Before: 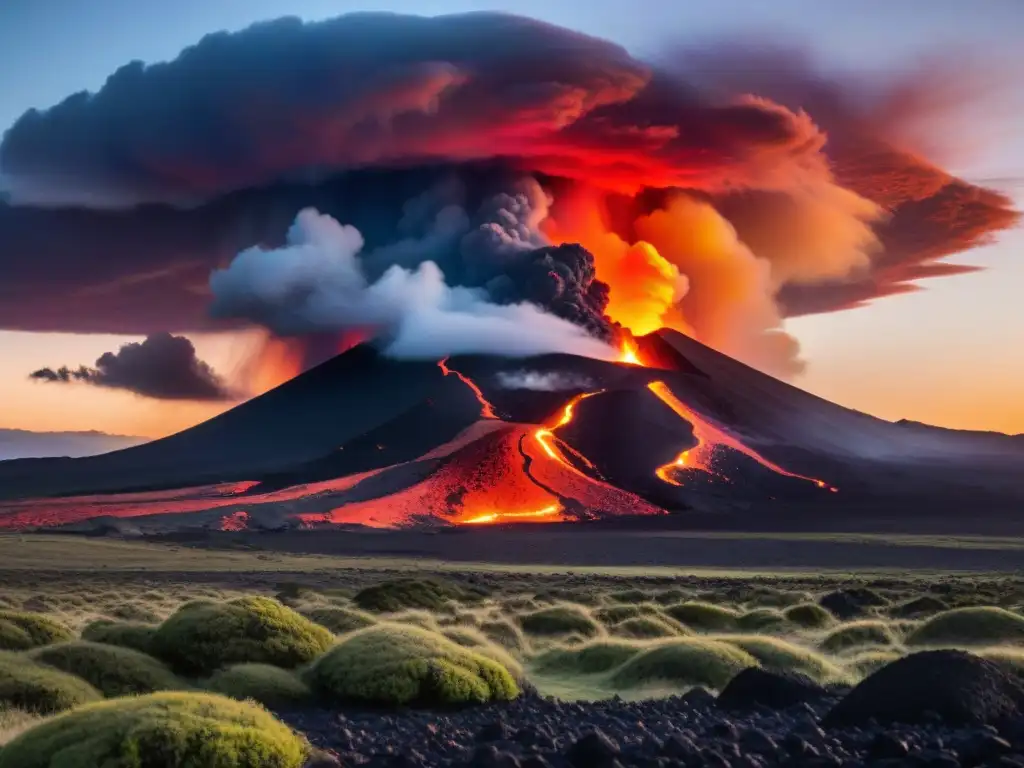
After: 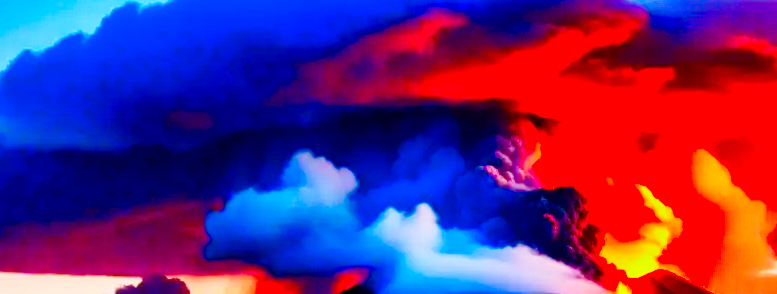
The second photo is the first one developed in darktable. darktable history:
color correction: highlights b* 0.003, saturation 2.96
contrast brightness saturation: brightness -0.507
base curve: curves: ch0 [(0, 0) (0, 0) (0.002, 0.001) (0.008, 0.003) (0.019, 0.011) (0.037, 0.037) (0.064, 0.11) (0.102, 0.232) (0.152, 0.379) (0.216, 0.524) (0.296, 0.665) (0.394, 0.789) (0.512, 0.881) (0.651, 0.945) (0.813, 0.986) (1, 1)], preserve colors none
crop: left 0.554%, top 7.636%, right 23.533%, bottom 54.056%
